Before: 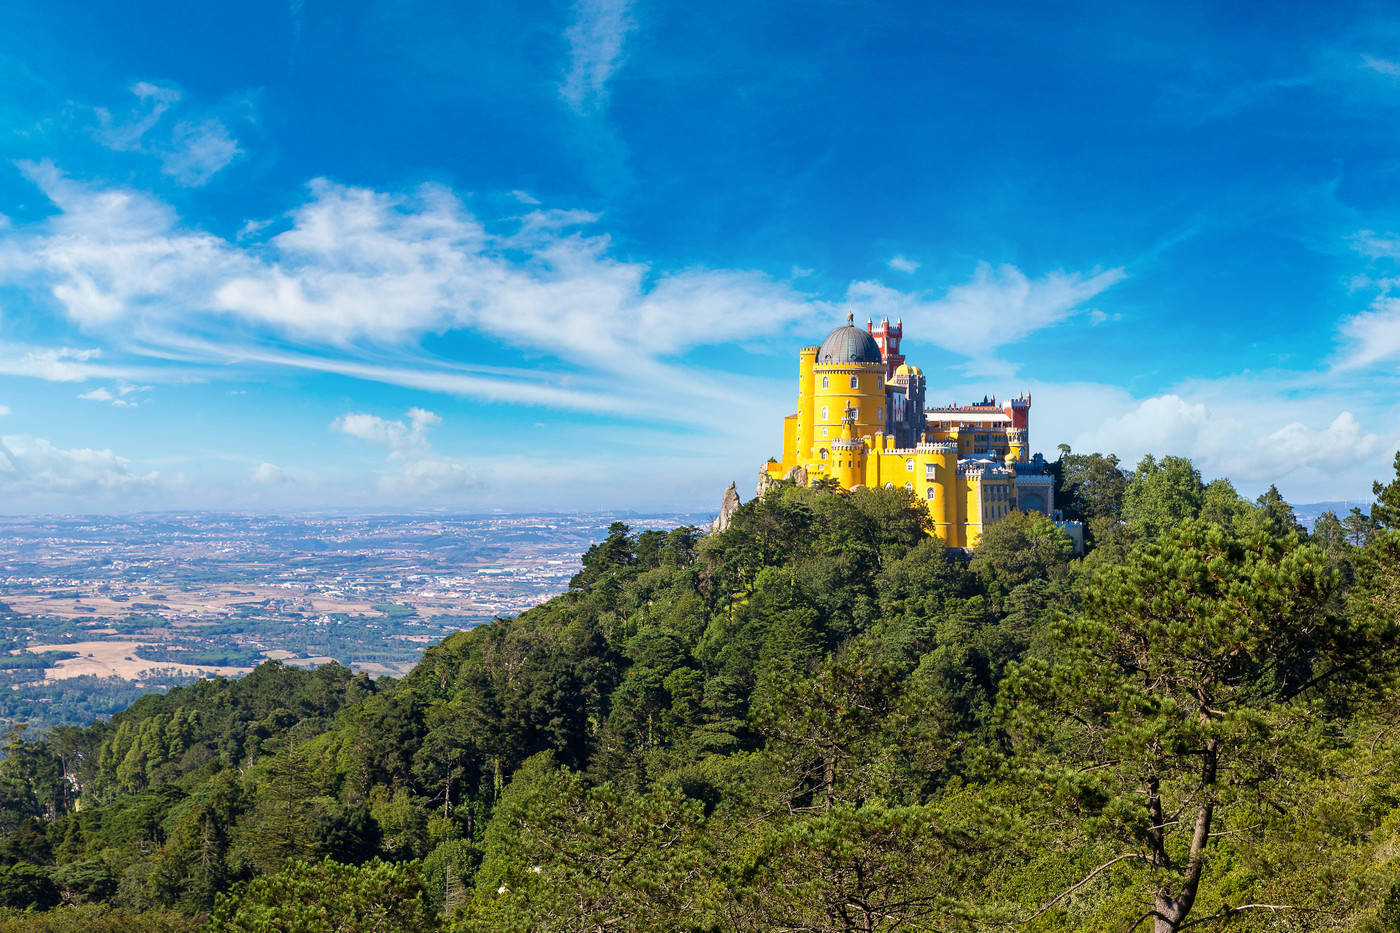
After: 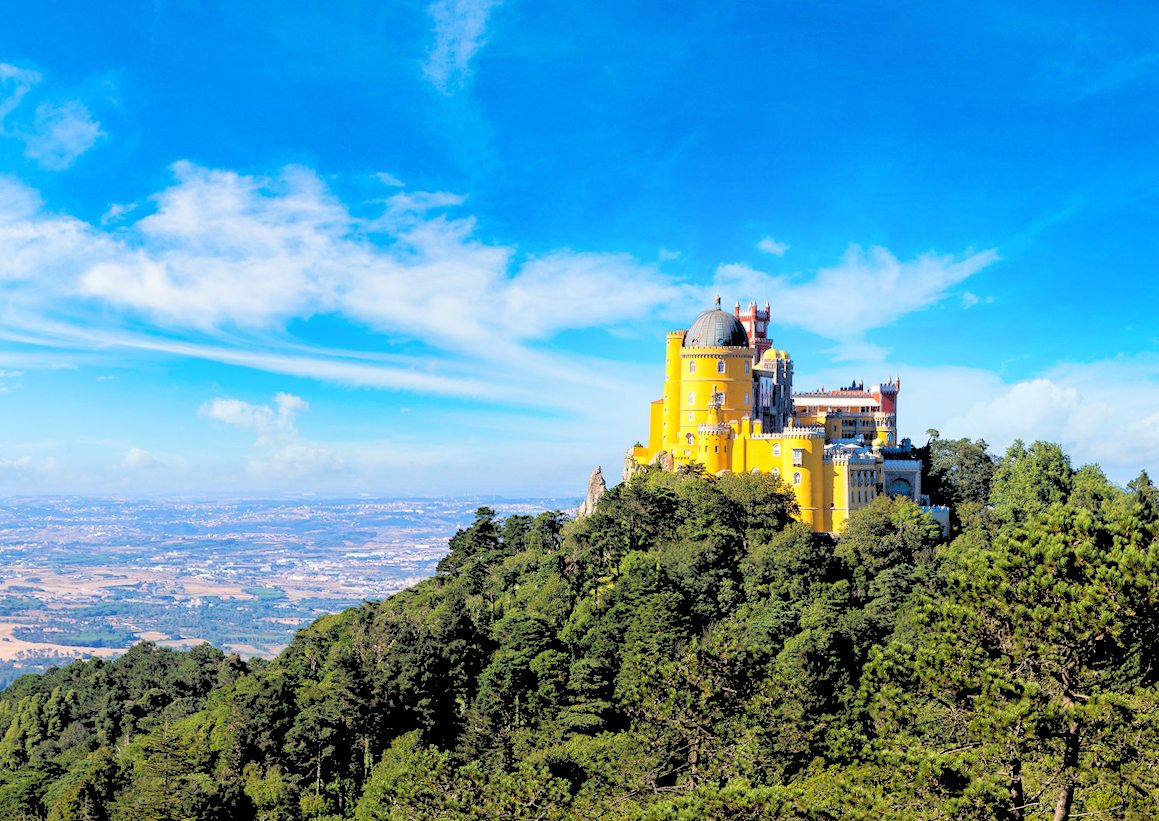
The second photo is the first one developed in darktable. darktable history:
crop: left 9.929%, top 3.475%, right 9.188%, bottom 9.529%
rgb levels: levels [[0.027, 0.429, 0.996], [0, 0.5, 1], [0, 0.5, 1]]
rotate and perspective: lens shift (vertical) 0.048, lens shift (horizontal) -0.024, automatic cropping off
